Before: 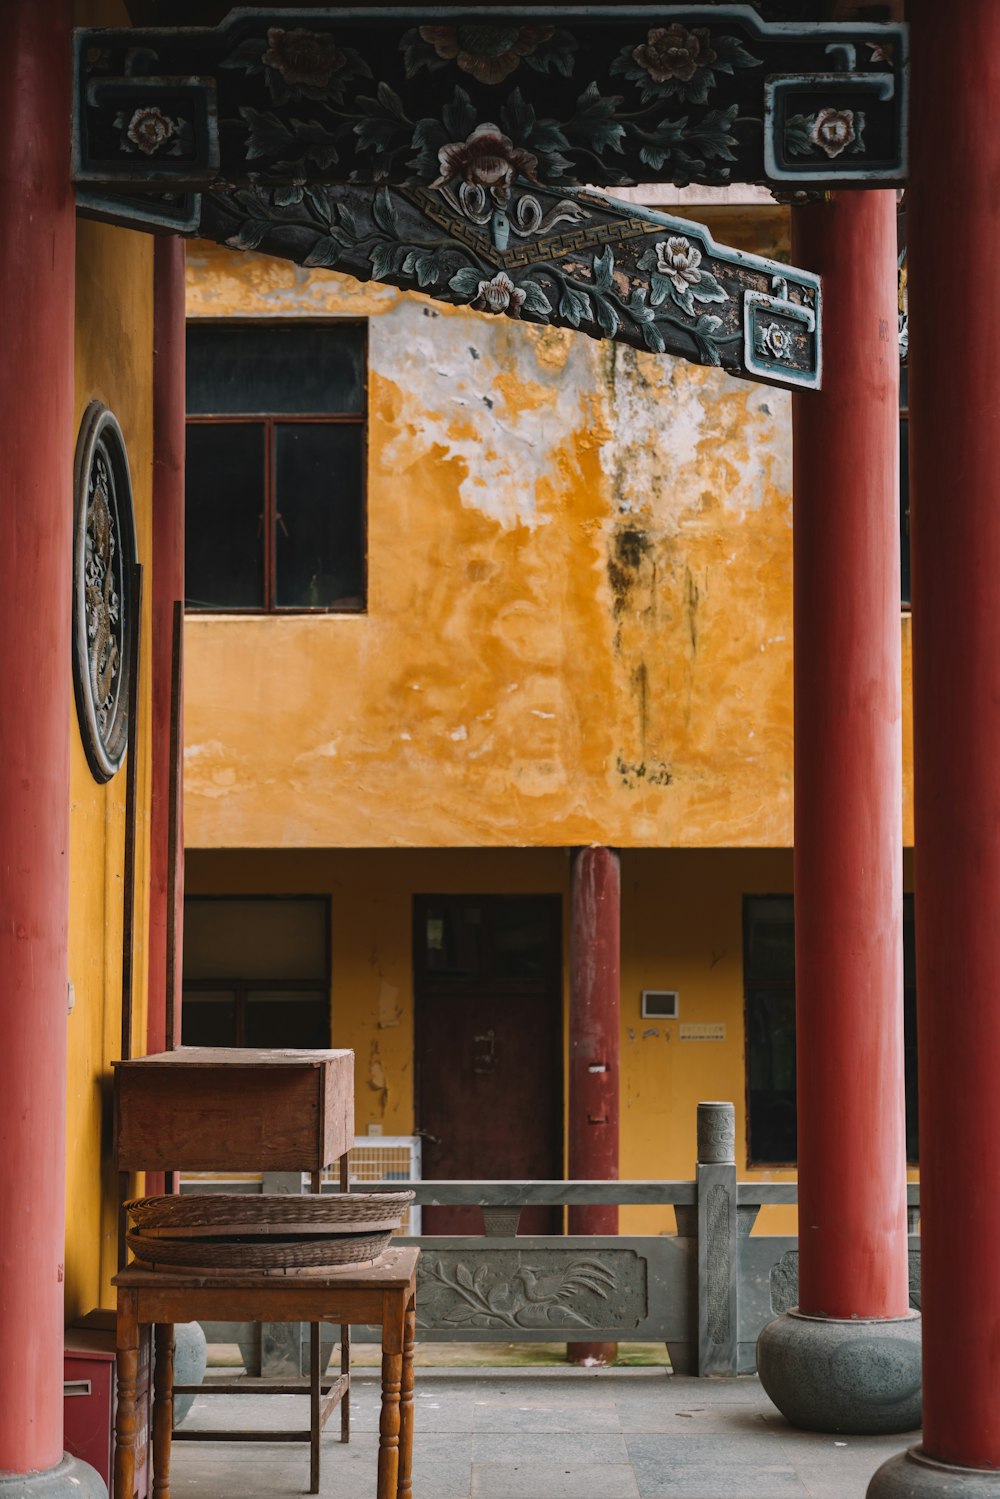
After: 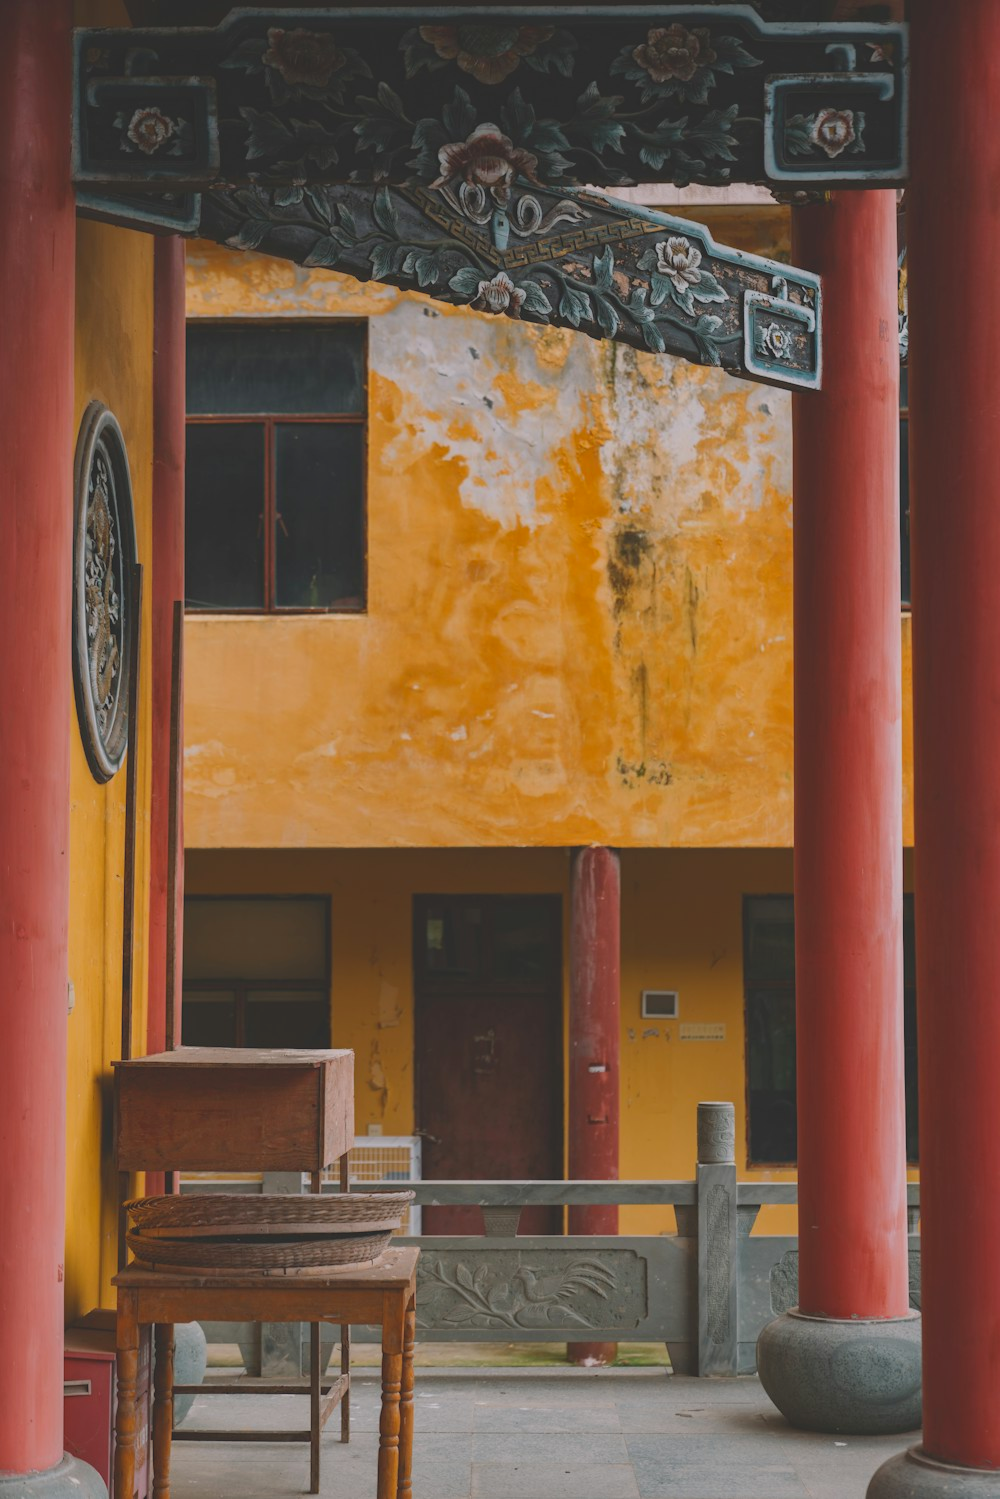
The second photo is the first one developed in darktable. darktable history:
contrast brightness saturation: contrast -0.288
